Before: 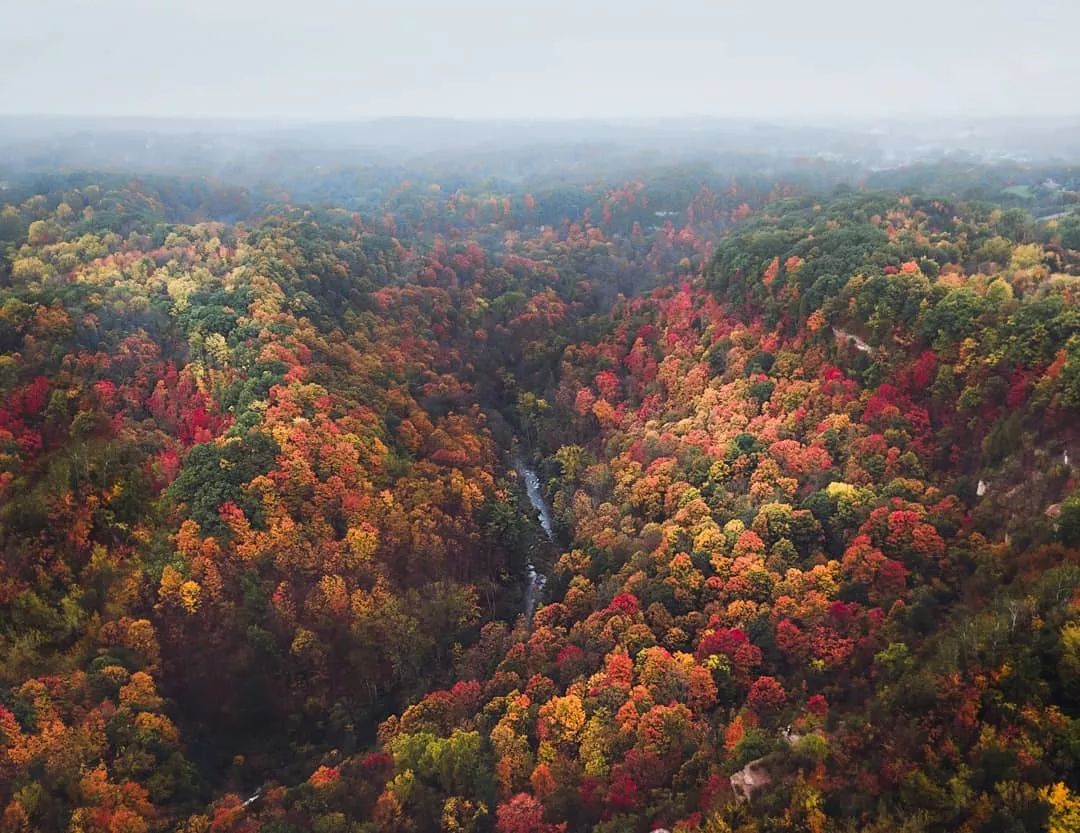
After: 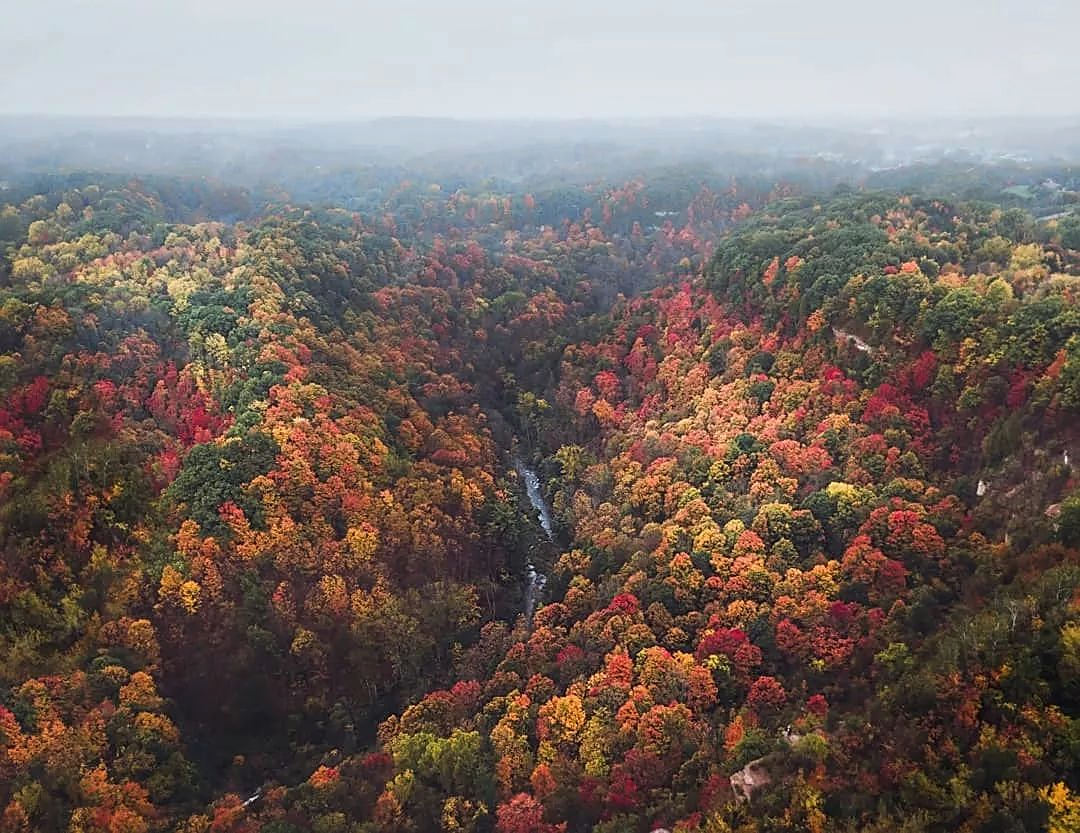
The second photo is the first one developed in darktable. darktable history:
local contrast: detail 110%
sharpen: on, module defaults
contrast brightness saturation: saturation -0.05
